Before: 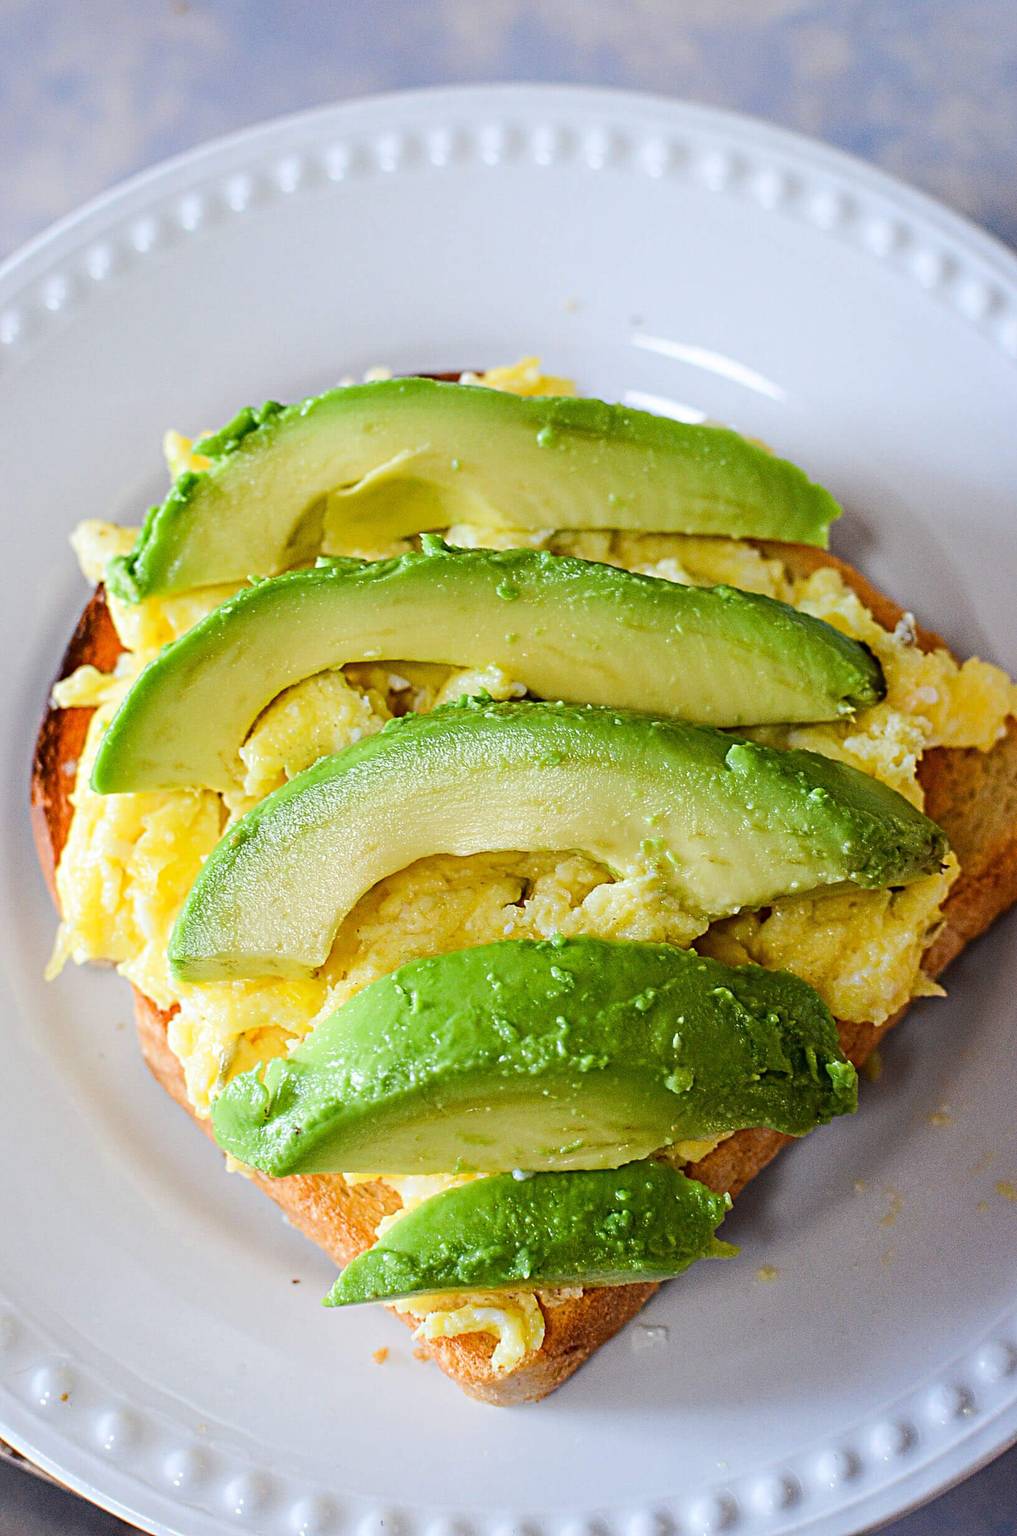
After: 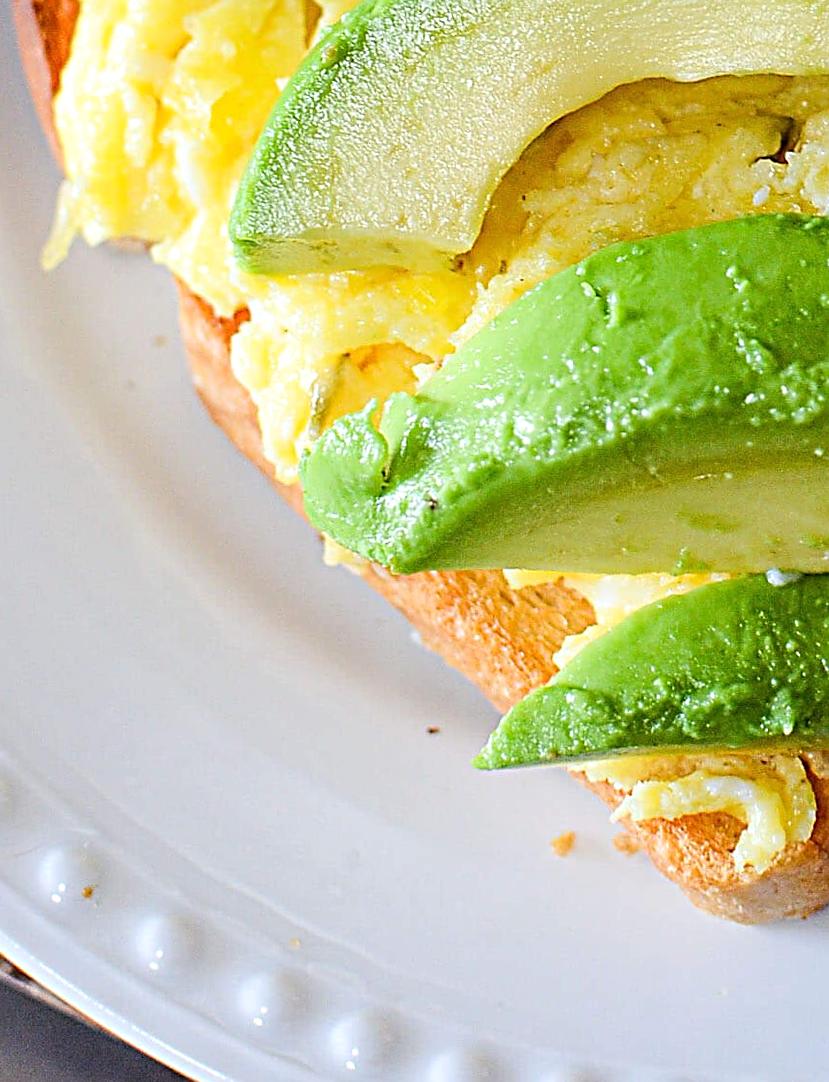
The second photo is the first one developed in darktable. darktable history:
rotate and perspective: rotation 0.074°, lens shift (vertical) 0.096, lens shift (horizontal) -0.041, crop left 0.043, crop right 0.952, crop top 0.024, crop bottom 0.979
crop and rotate: top 54.778%, right 46.61%, bottom 0.159%
sharpen: on, module defaults
exposure: exposure 0.078 EV, compensate highlight preservation false
